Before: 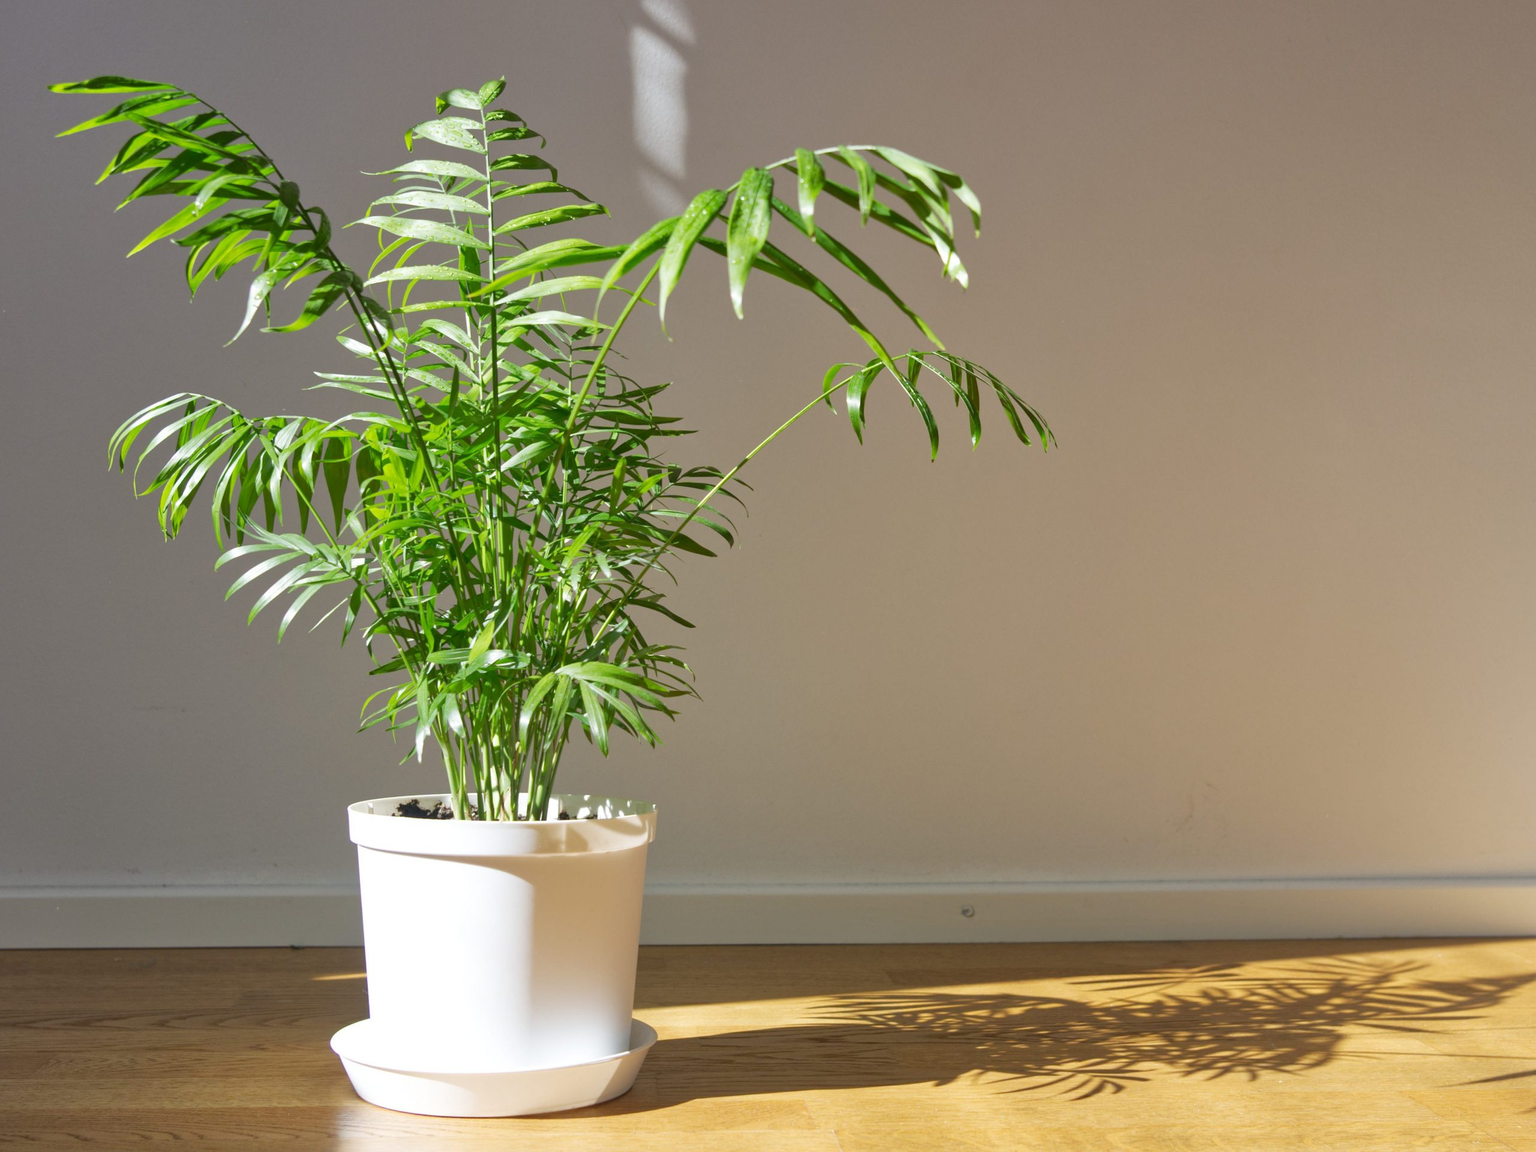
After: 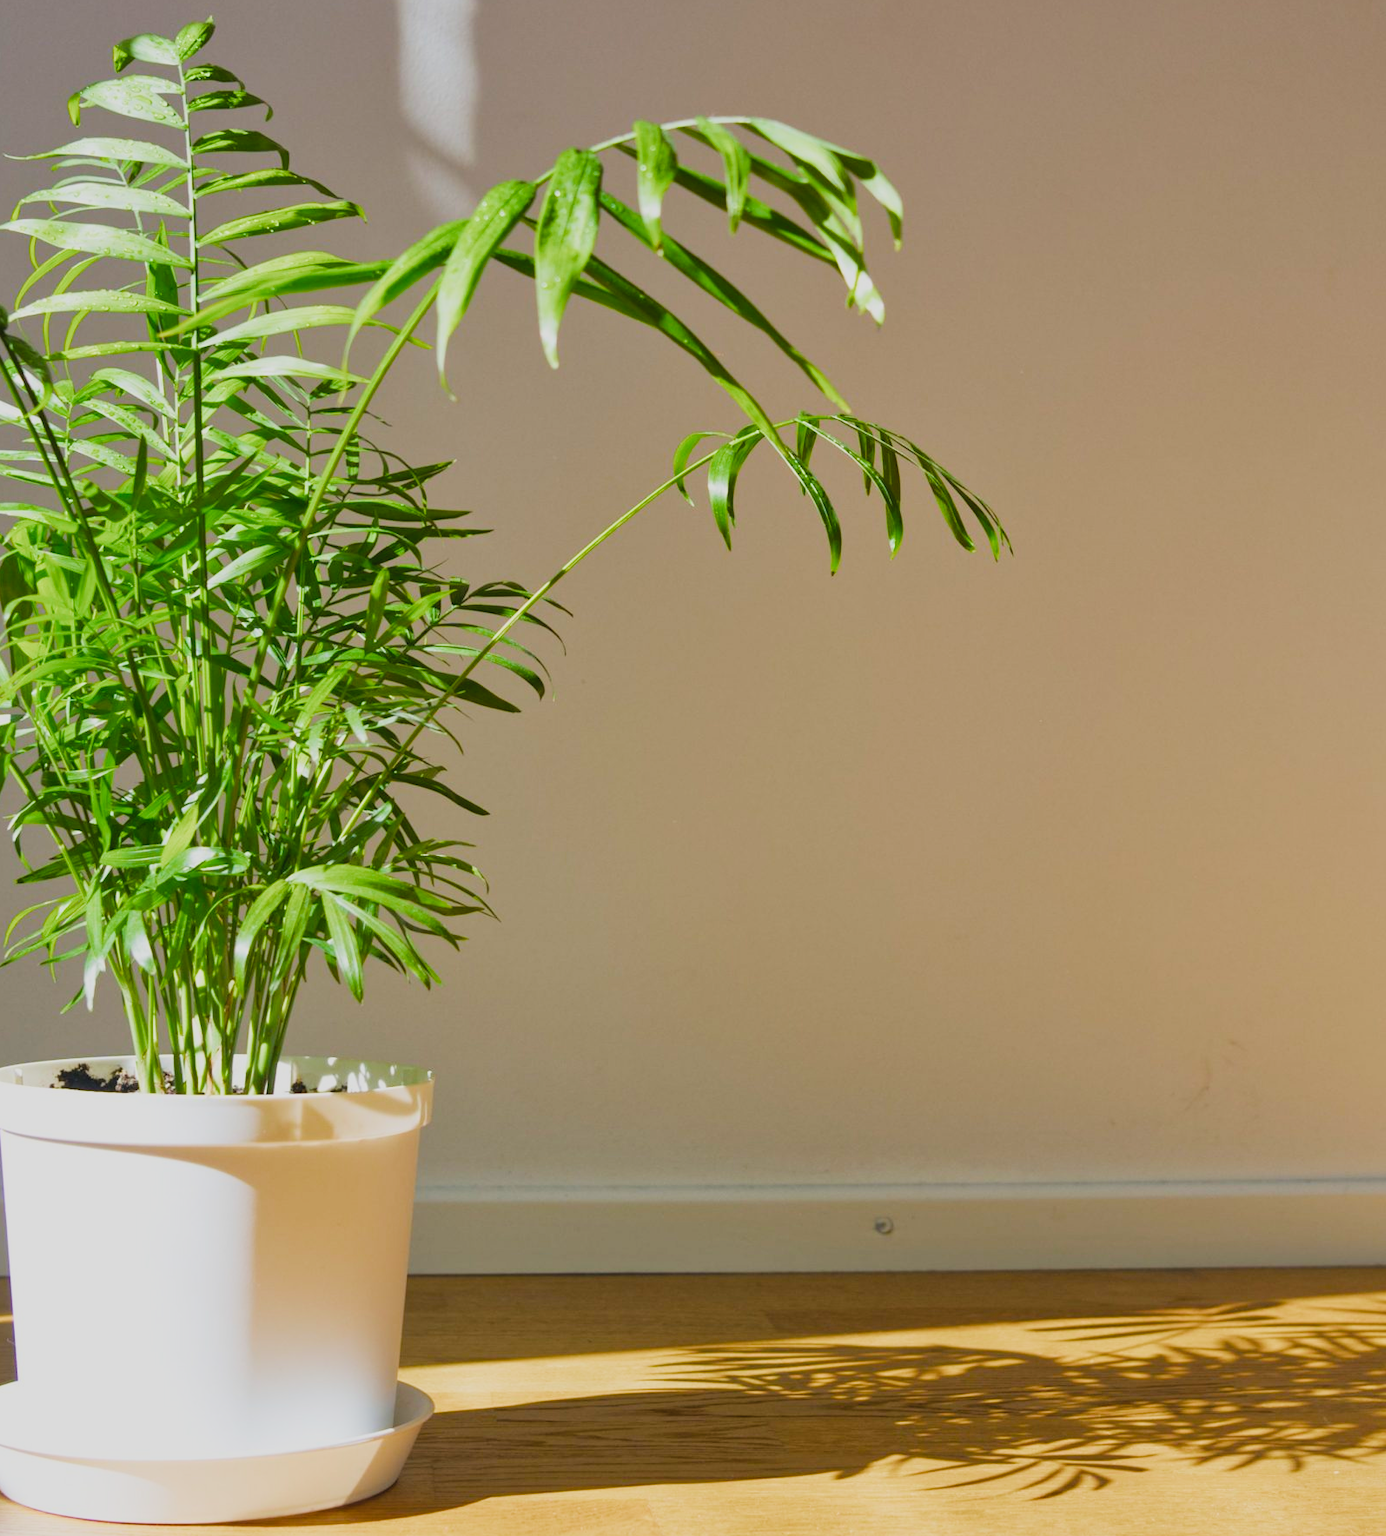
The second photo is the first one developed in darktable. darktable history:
crop and rotate: left 23.306%, top 5.644%, right 14.335%, bottom 2.268%
color balance rgb: perceptual saturation grading › global saturation 25.674%, perceptual brilliance grading › highlights 11.489%, global vibrance 30.054%
filmic rgb: black relative exposure -7.65 EV, white relative exposure 4.56 EV, hardness 3.61, color science v5 (2021), contrast in shadows safe, contrast in highlights safe
